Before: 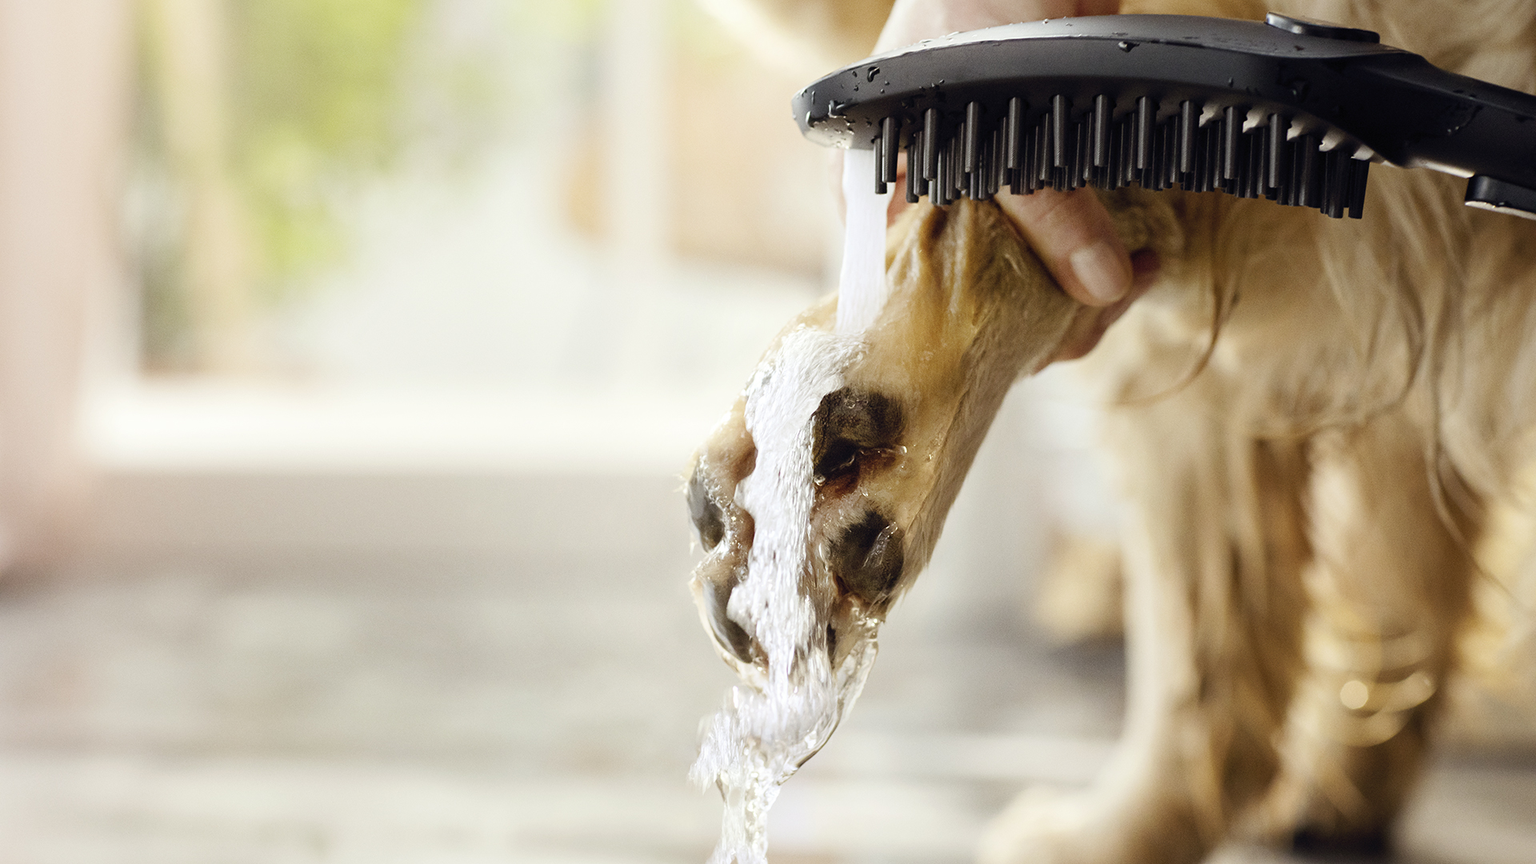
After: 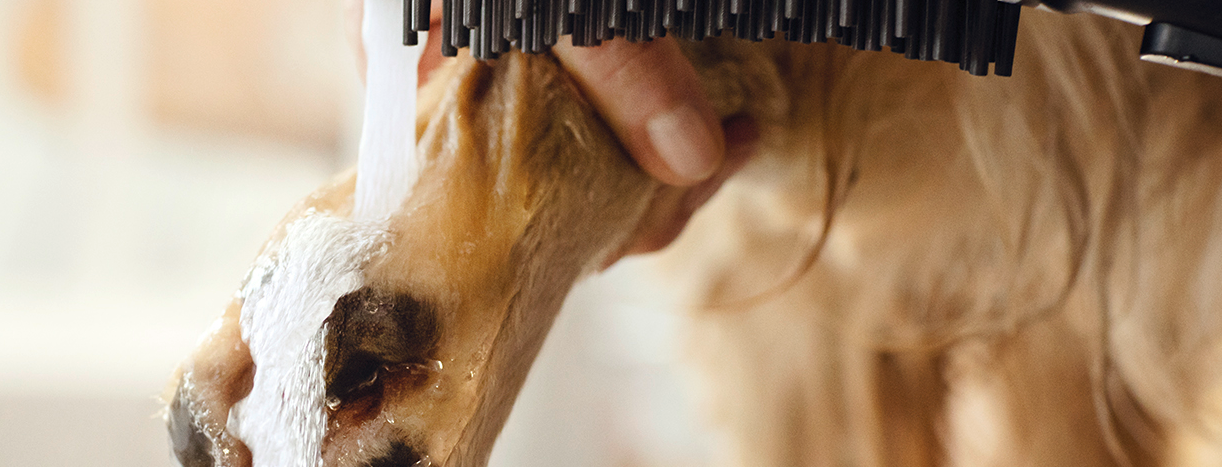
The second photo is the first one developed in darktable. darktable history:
white balance: red 1, blue 1
crop: left 36.005%, top 18.293%, right 0.31%, bottom 38.444%
